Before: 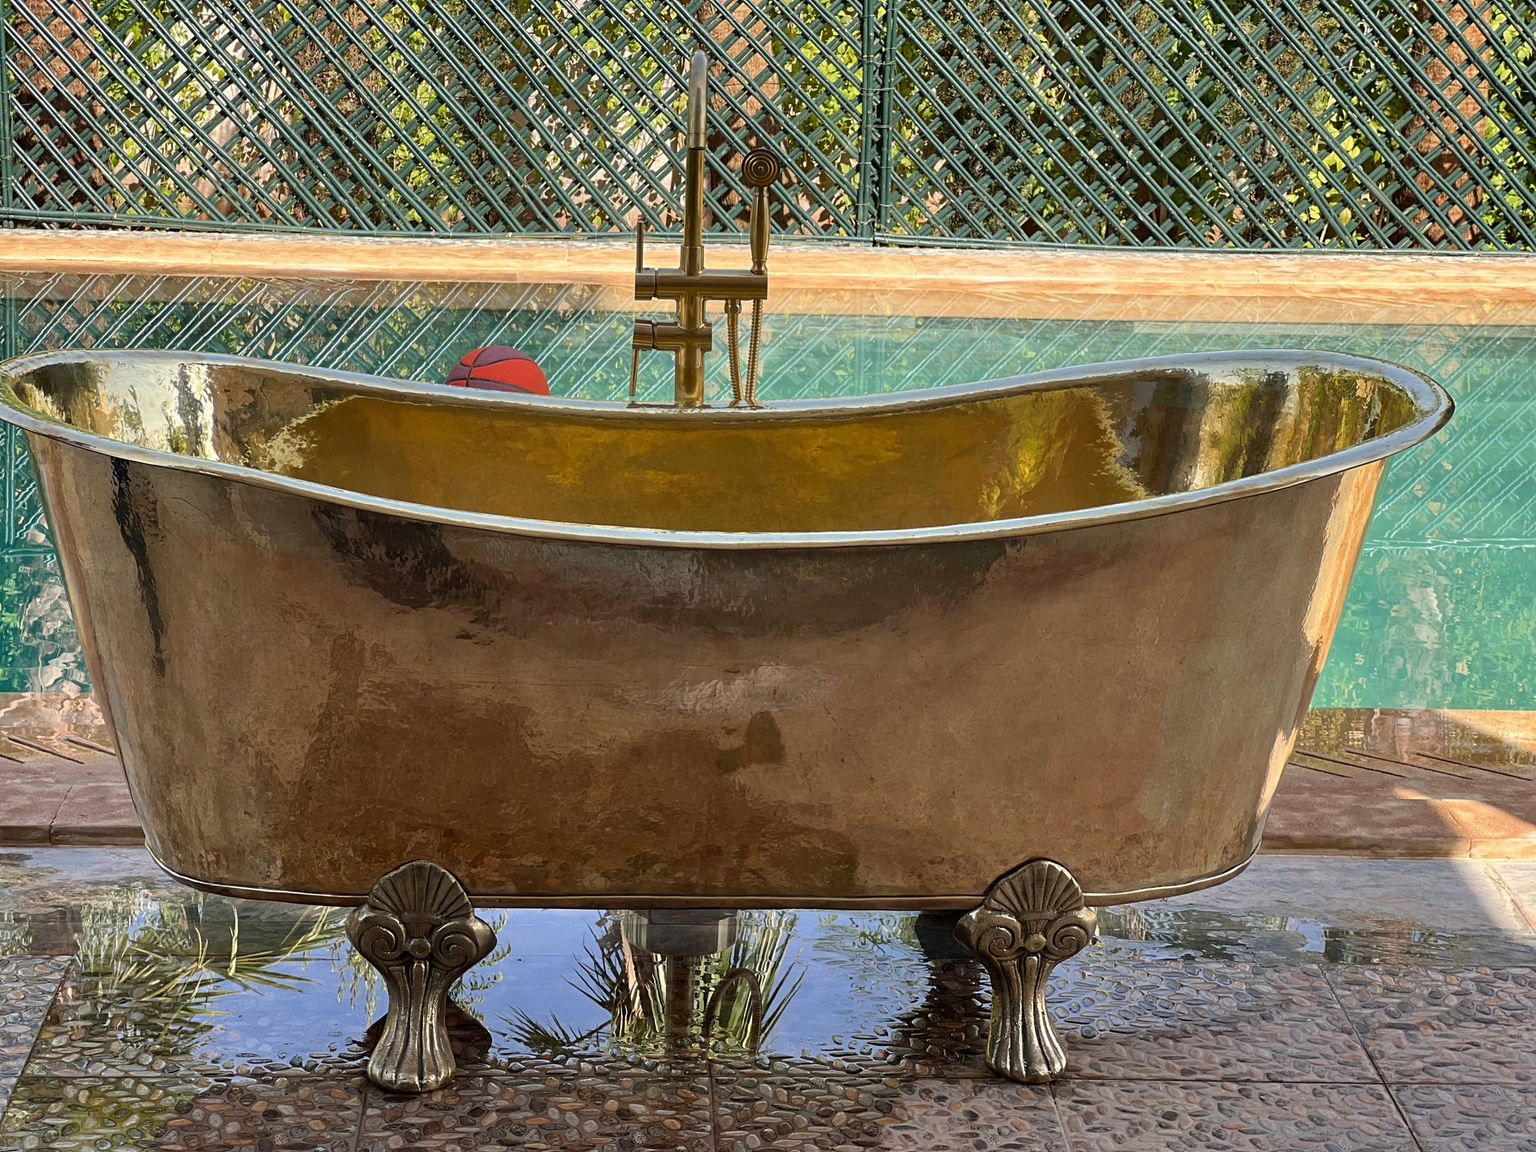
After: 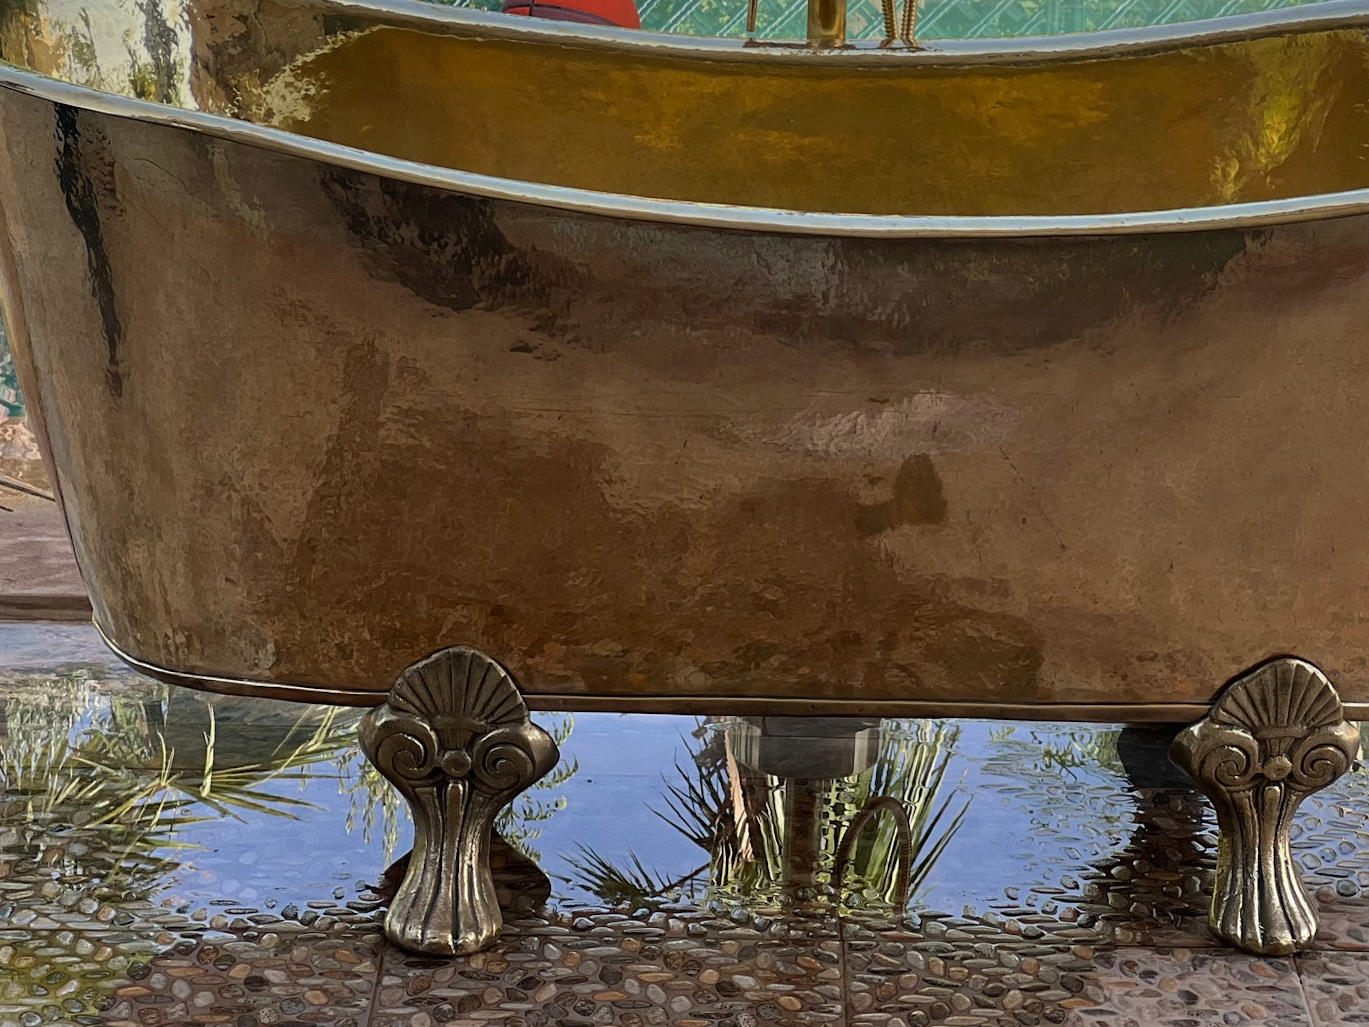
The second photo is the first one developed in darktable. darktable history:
graduated density: on, module defaults
crop and rotate: angle -0.82°, left 3.85%, top 31.828%, right 27.992%
